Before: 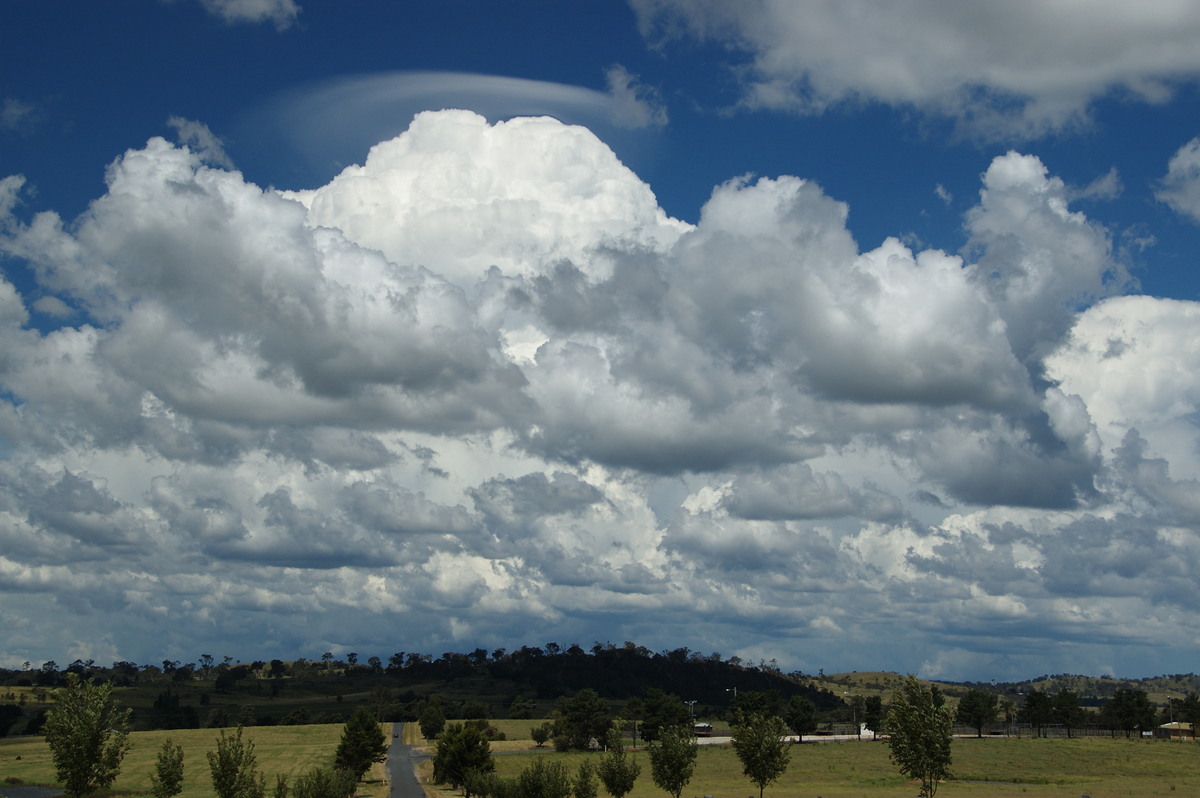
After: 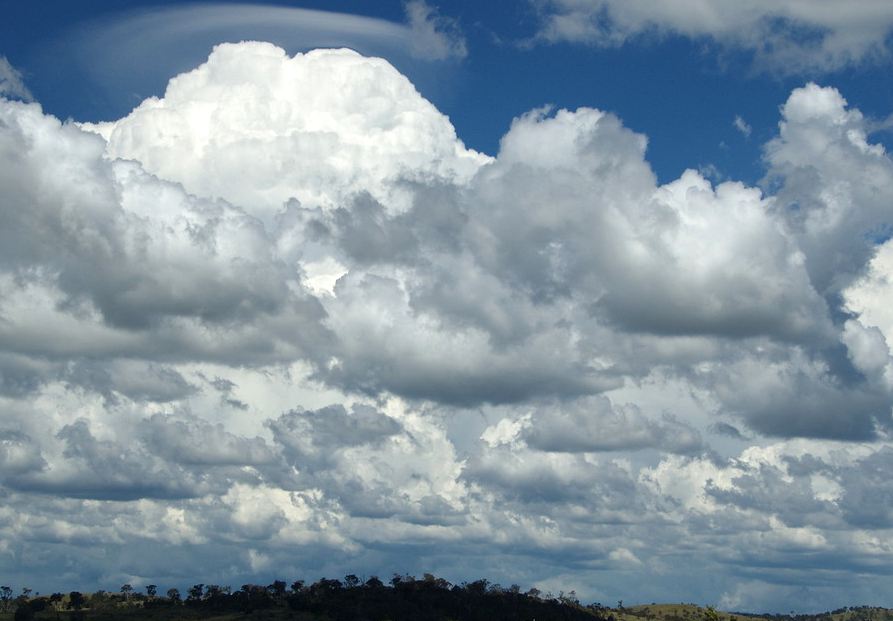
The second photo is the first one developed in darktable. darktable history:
exposure: black level correction 0.001, exposure 0.296 EV, compensate exposure bias true, compensate highlight preservation false
crop: left 16.79%, top 8.566%, right 8.718%, bottom 12.556%
local contrast: mode bilateral grid, contrast 10, coarseness 24, detail 115%, midtone range 0.2
